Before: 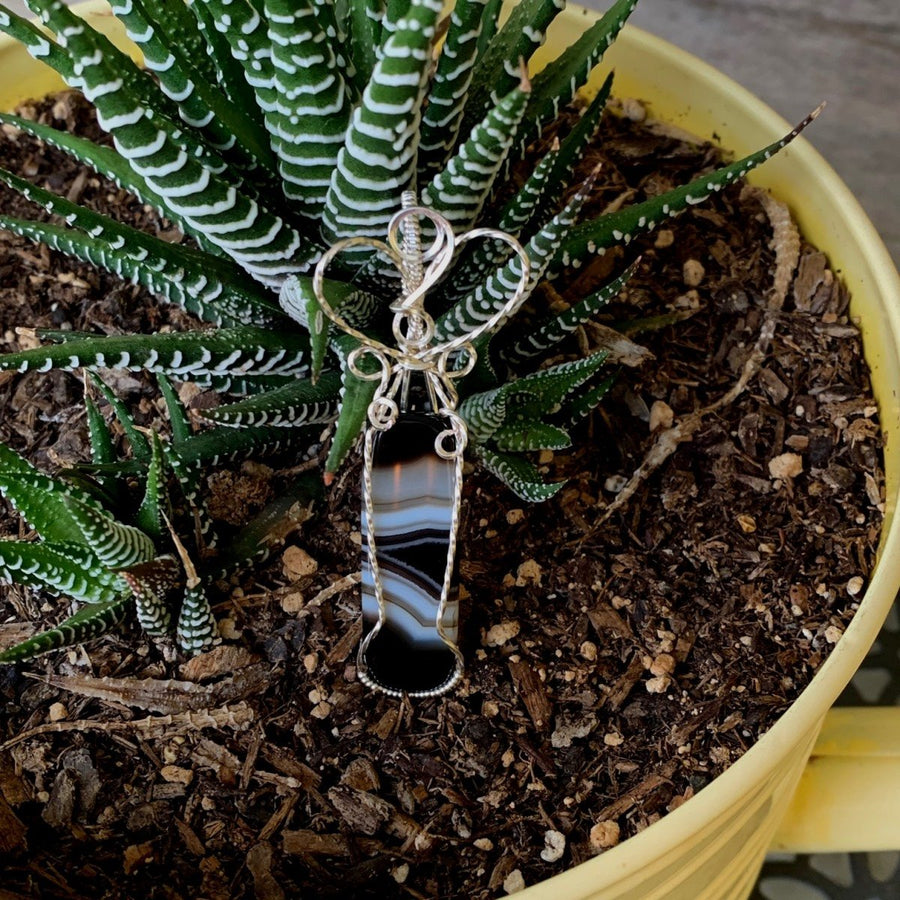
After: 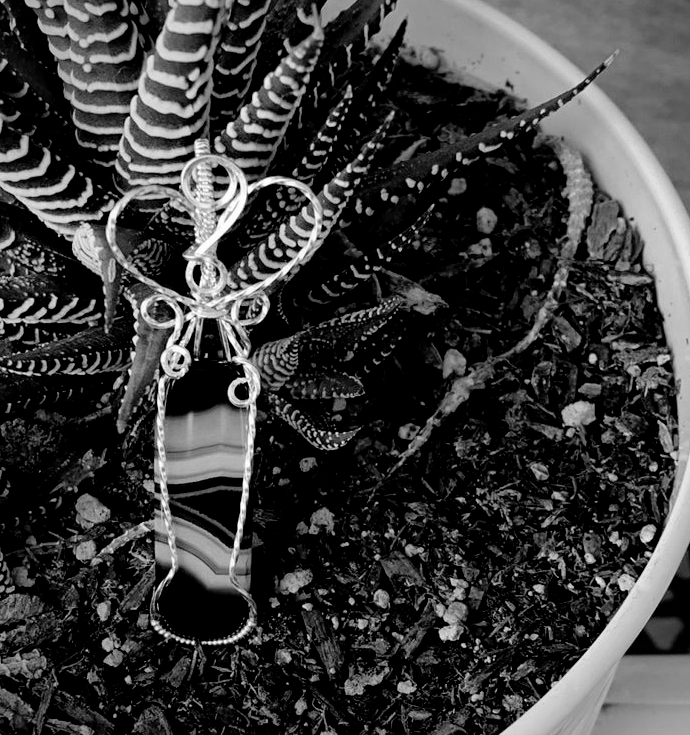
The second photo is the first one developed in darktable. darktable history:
levels: mode automatic, black 0.023%, white 99.97%, levels [0.062, 0.494, 0.925]
crop: left 23.095%, top 5.827%, bottom 11.854%
vignetting: fall-off radius 60.92%
monochrome: on, module defaults
filmic rgb: black relative exposure -7.75 EV, white relative exposure 4.4 EV, threshold 3 EV, target black luminance 0%, hardness 3.76, latitude 50.51%, contrast 1.074, highlights saturation mix 10%, shadows ↔ highlights balance -0.22%, color science v4 (2020), enable highlight reconstruction true
local contrast: mode bilateral grid, contrast 20, coarseness 50, detail 120%, midtone range 0.2
contrast equalizer: y [[0.439, 0.44, 0.442, 0.457, 0.493, 0.498], [0.5 ×6], [0.5 ×6], [0 ×6], [0 ×6]], mix 0.59
